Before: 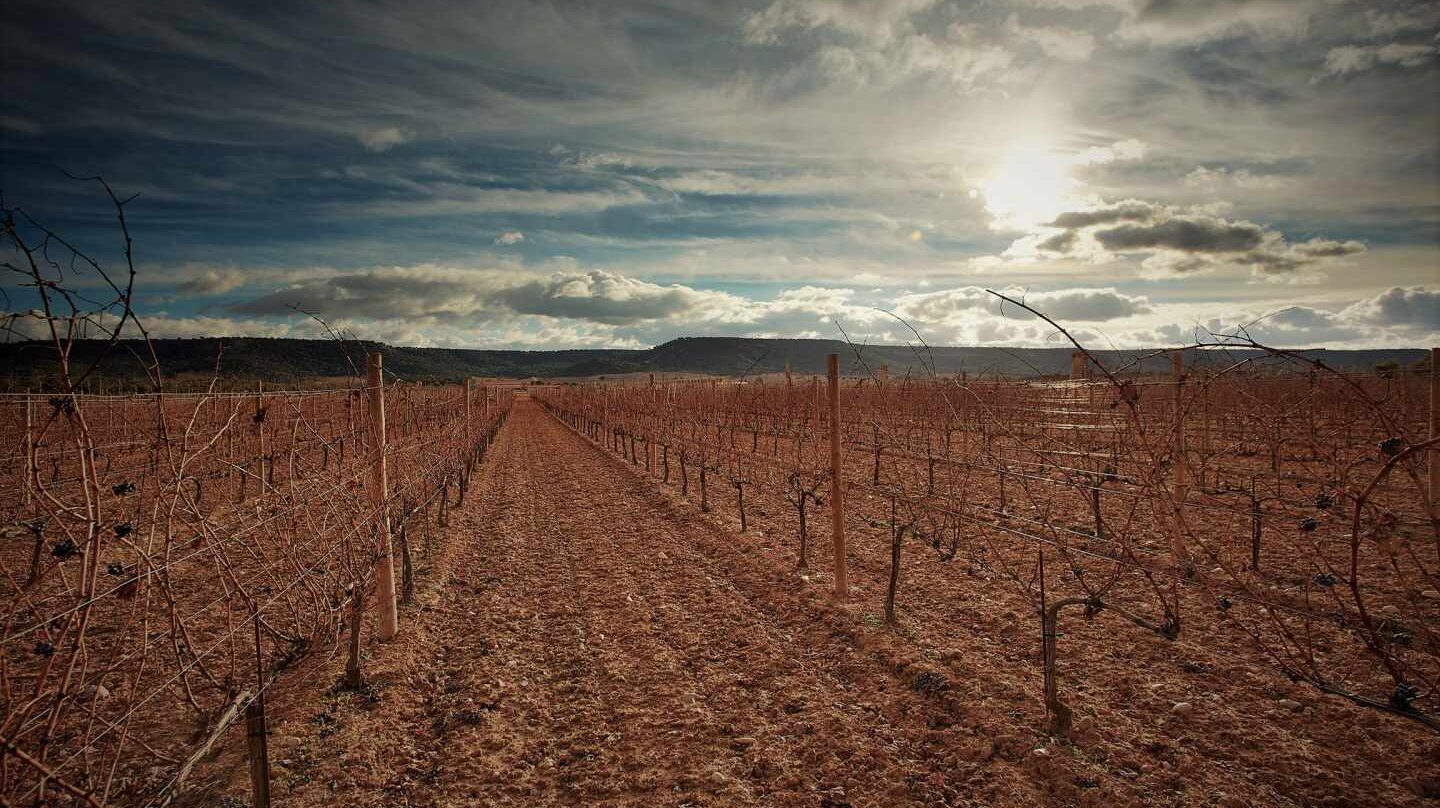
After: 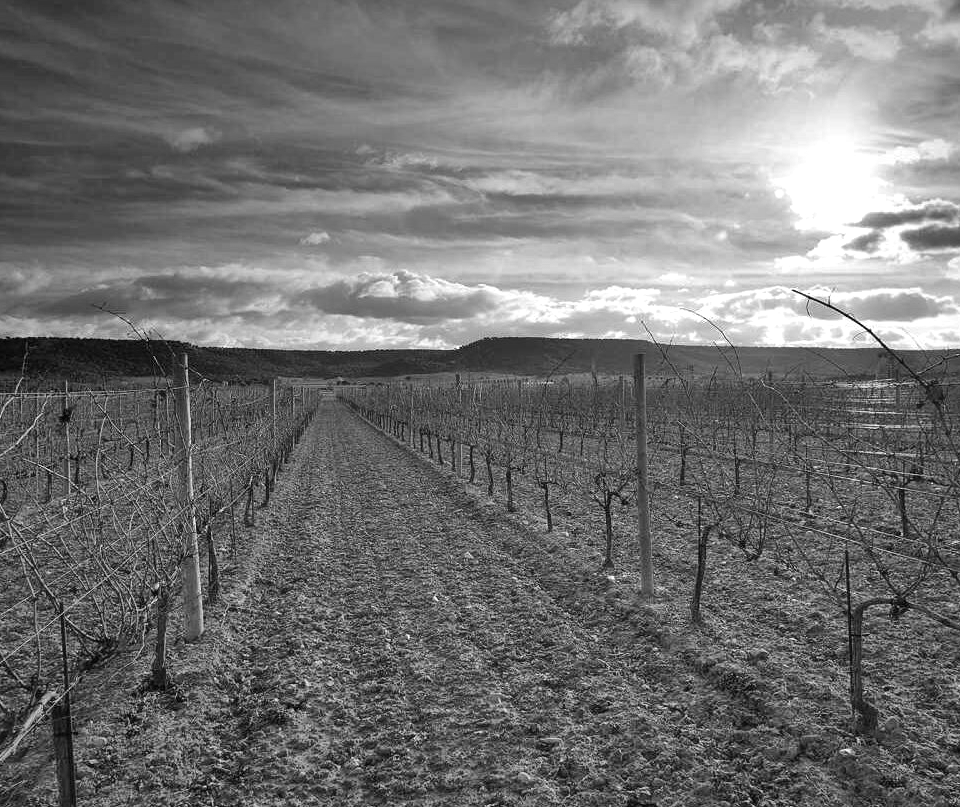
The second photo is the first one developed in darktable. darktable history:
exposure: exposure 0.258 EV, compensate highlight preservation false
crop and rotate: left 13.537%, right 19.796%
shadows and highlights: low approximation 0.01, soften with gaussian
monochrome: on, module defaults
white balance: red 1.127, blue 0.943
color balance rgb: shadows lift › chroma 7.23%, shadows lift › hue 246.48°, highlights gain › chroma 5.38%, highlights gain › hue 196.93°, white fulcrum 1 EV
color zones: curves: ch0 [(0.068, 0.464) (0.25, 0.5) (0.48, 0.508) (0.75, 0.536) (0.886, 0.476) (0.967, 0.456)]; ch1 [(0.066, 0.456) (0.25, 0.5) (0.616, 0.508) (0.746, 0.56) (0.934, 0.444)]
